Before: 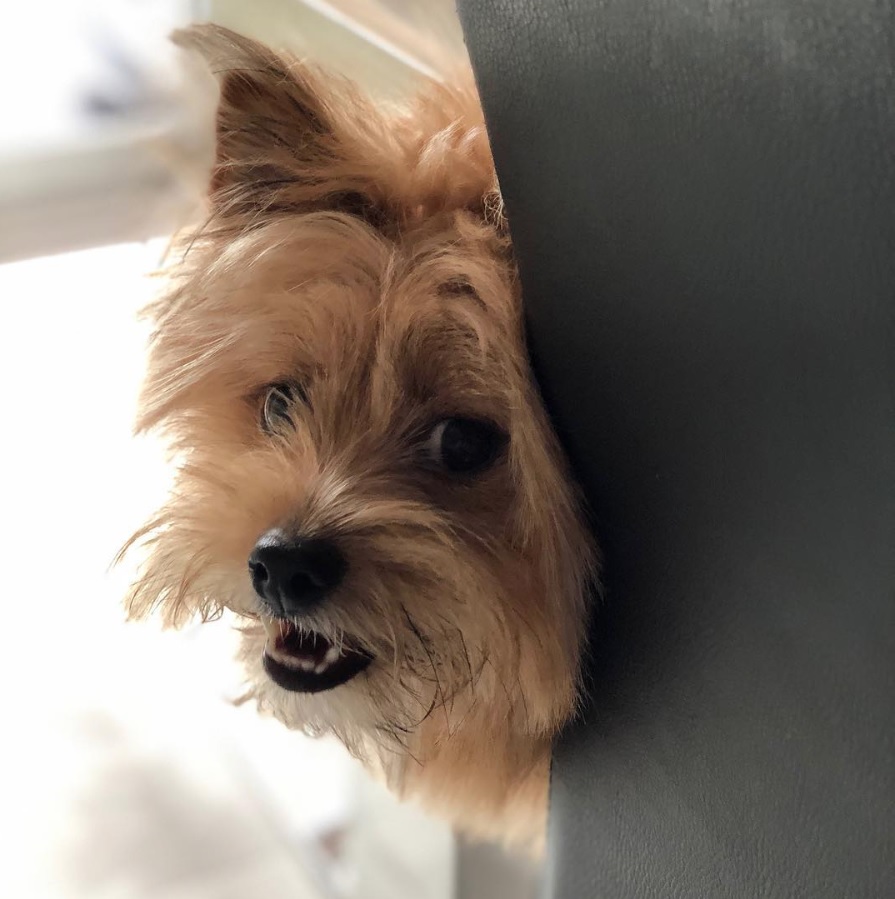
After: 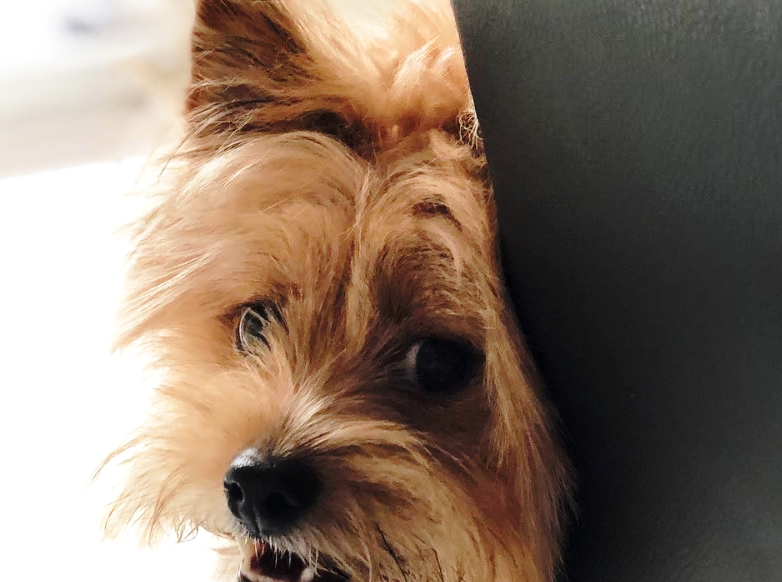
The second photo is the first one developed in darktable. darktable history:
base curve: curves: ch0 [(0, 0) (0.036, 0.037) (0.121, 0.228) (0.46, 0.76) (0.859, 0.983) (1, 1)], preserve colors none
crop: left 2.897%, top 8.992%, right 9.638%, bottom 26.169%
